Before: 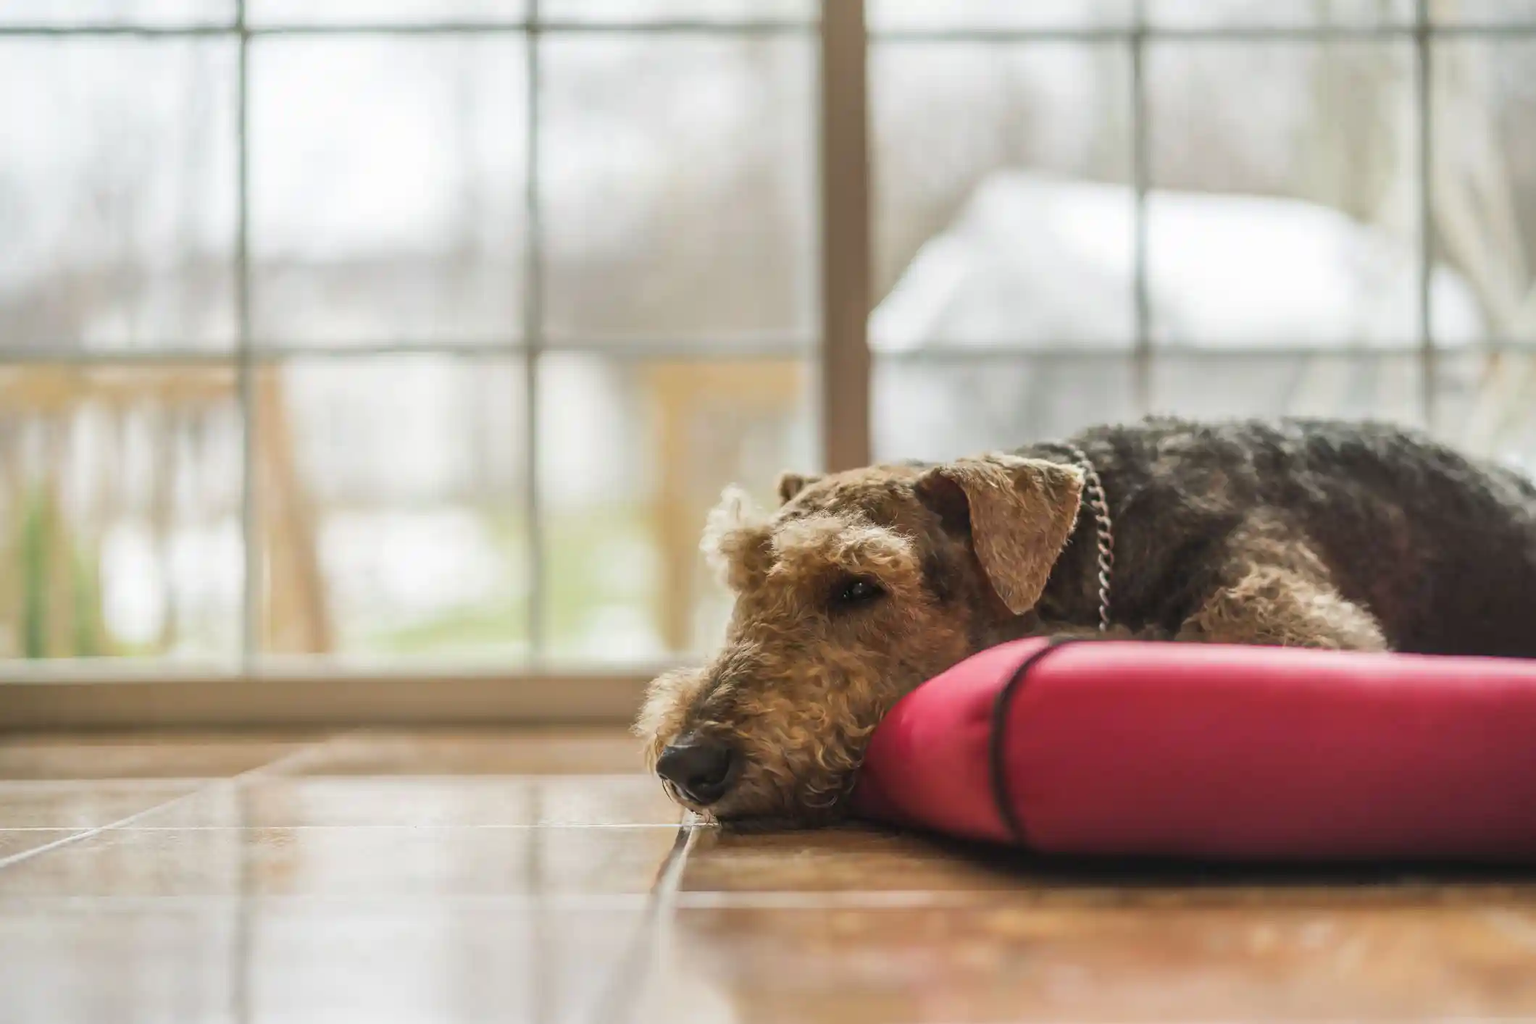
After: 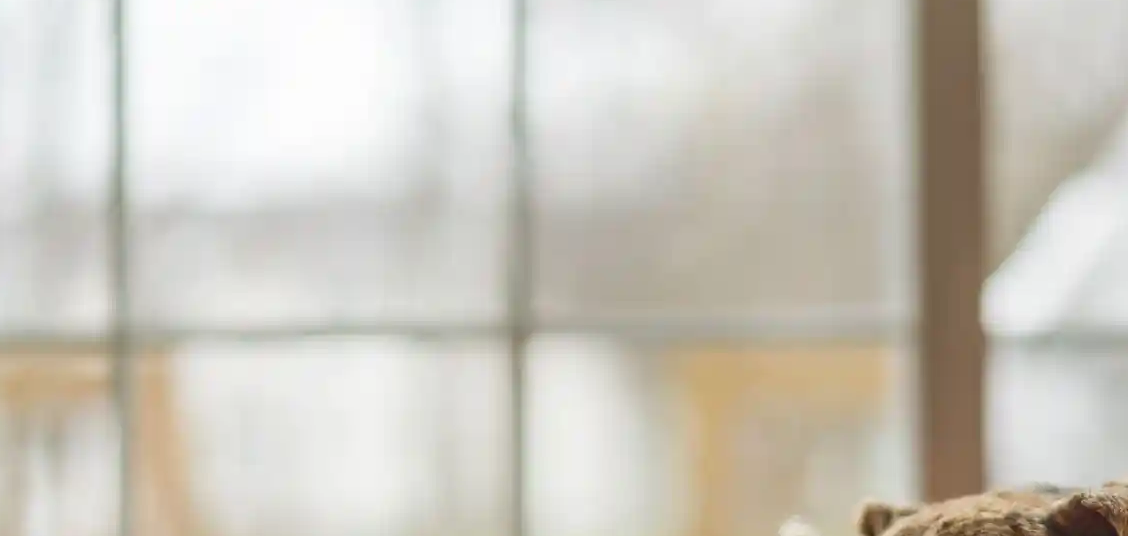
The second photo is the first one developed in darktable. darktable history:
crop: left 10.222%, top 10.709%, right 36.561%, bottom 51.331%
